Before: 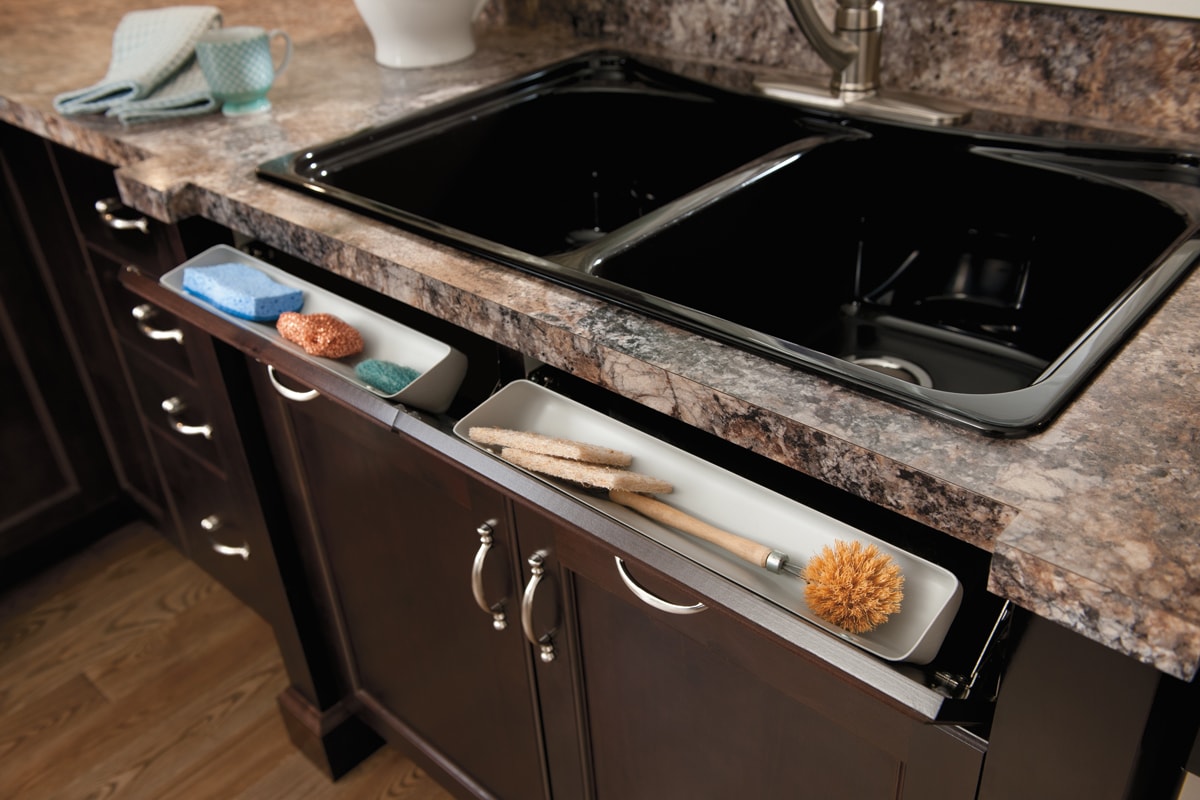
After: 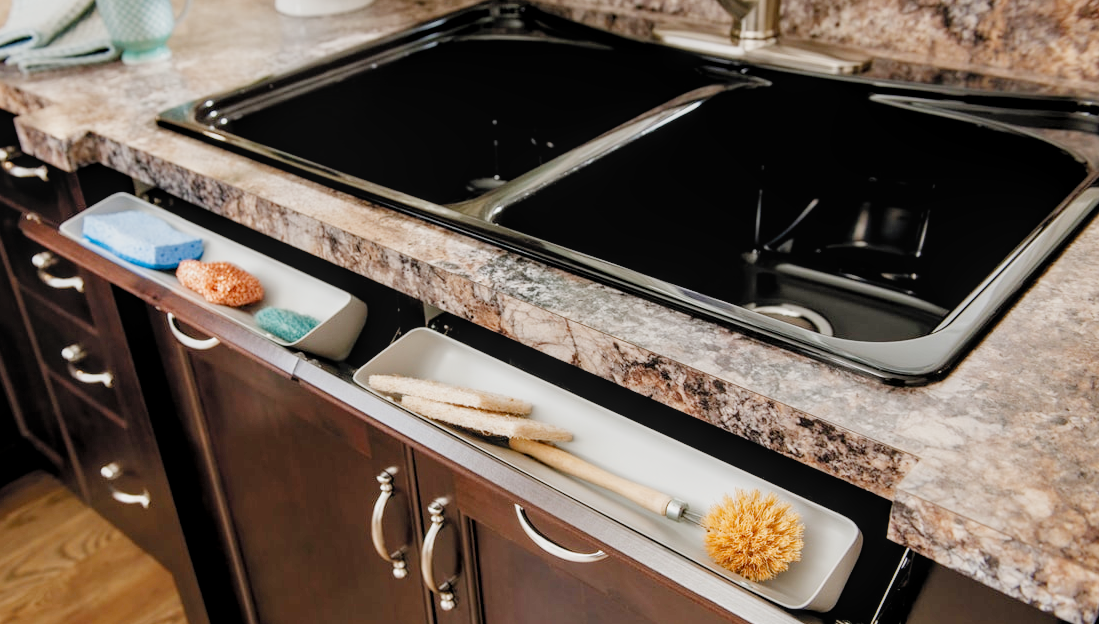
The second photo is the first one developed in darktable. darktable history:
exposure: black level correction 0, exposure 1.097 EV, compensate highlight preservation false
crop: left 8.341%, top 6.574%, bottom 15.38%
filmic rgb: black relative exposure -6.12 EV, white relative exposure 6.94 EV, hardness 2.27, add noise in highlights 0.001, preserve chrominance no, color science v3 (2019), use custom middle-gray values true, contrast in highlights soft
tone equalizer: edges refinement/feathering 500, mask exposure compensation -1.57 EV, preserve details no
local contrast: on, module defaults
contrast brightness saturation: brightness 0.093, saturation 0.194
